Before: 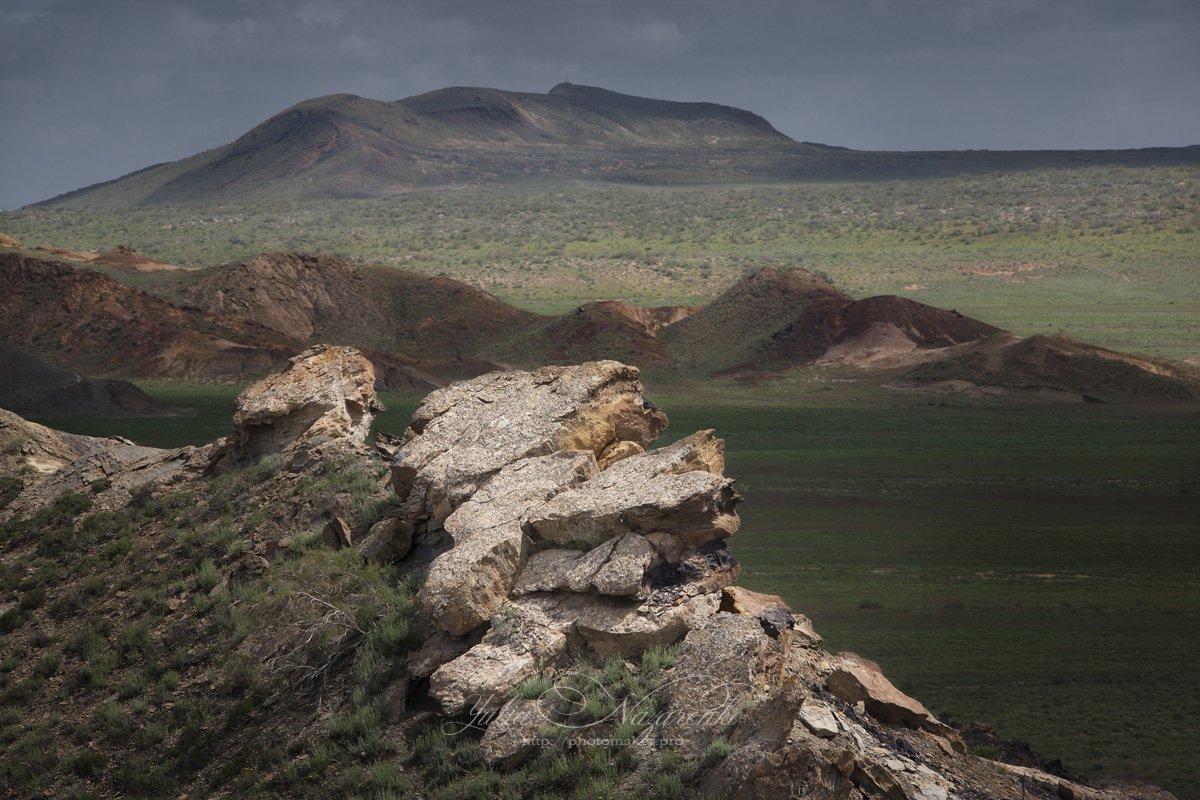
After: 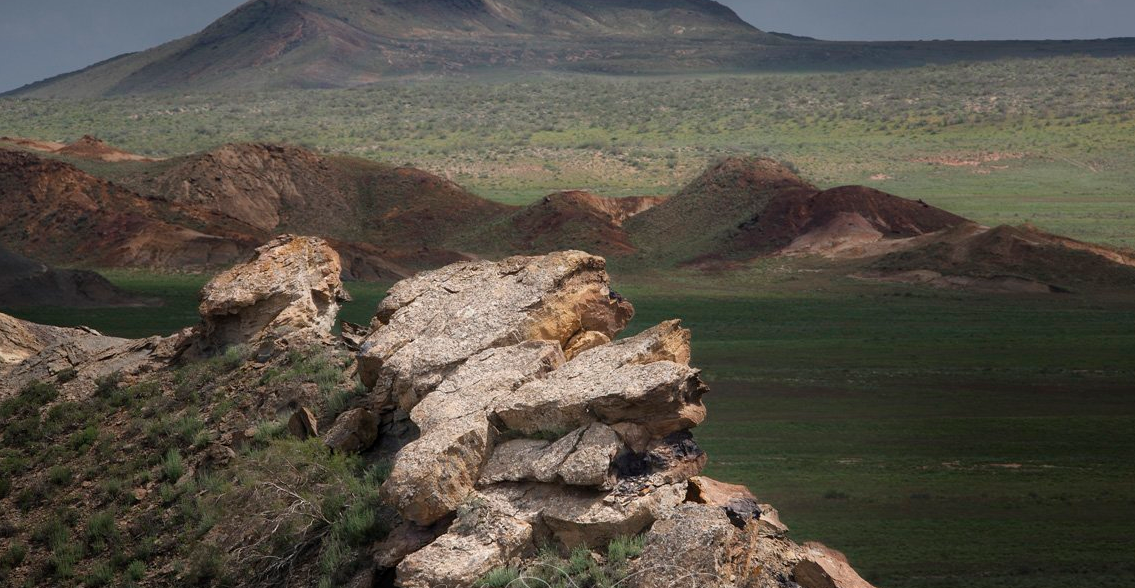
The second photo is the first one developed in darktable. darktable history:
crop and rotate: left 2.876%, top 13.839%, right 2.497%, bottom 12.623%
